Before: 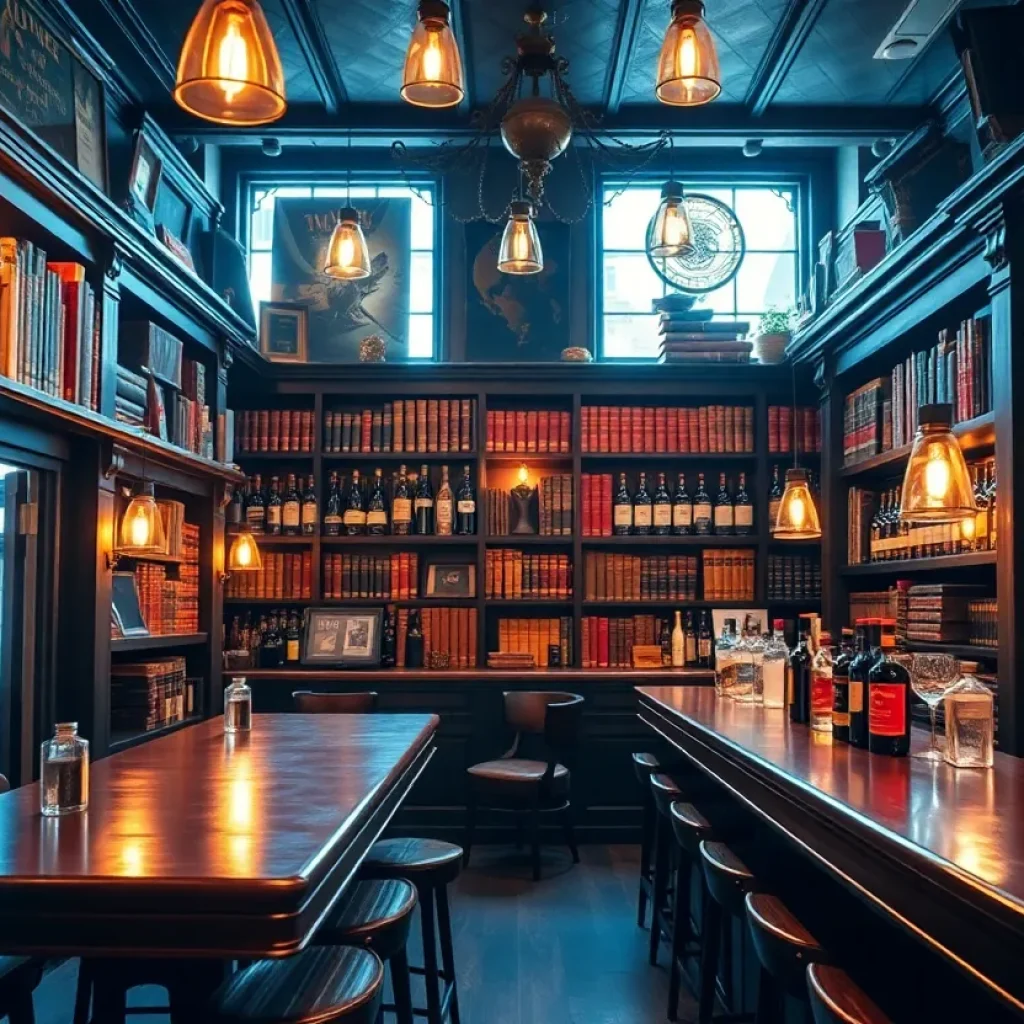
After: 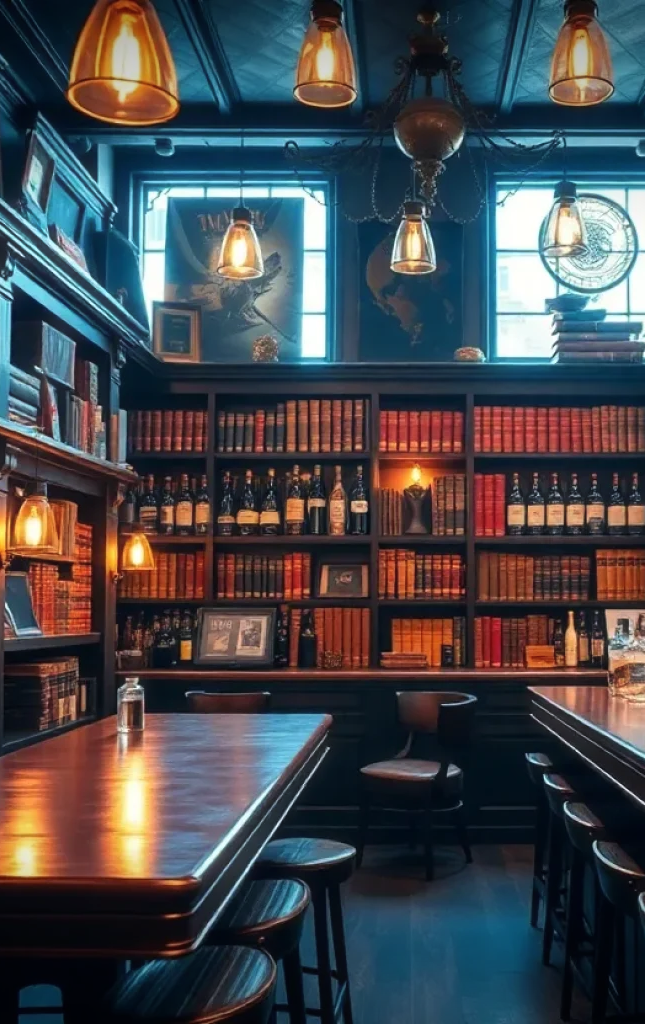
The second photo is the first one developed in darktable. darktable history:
haze removal: strength -0.051, adaptive false
crop: left 10.478%, right 26.447%
vignetting: fall-off start 100.49%, brightness -0.597, saturation -0.002, width/height ratio 1.321, unbound false
